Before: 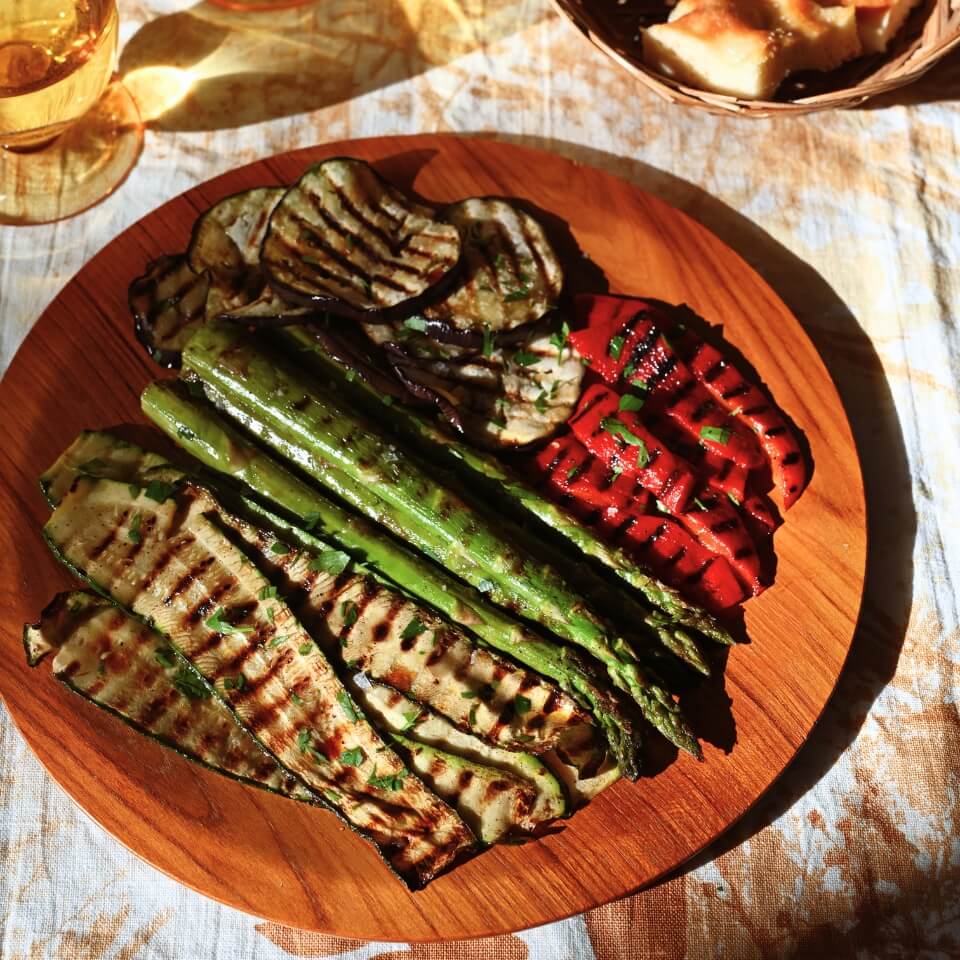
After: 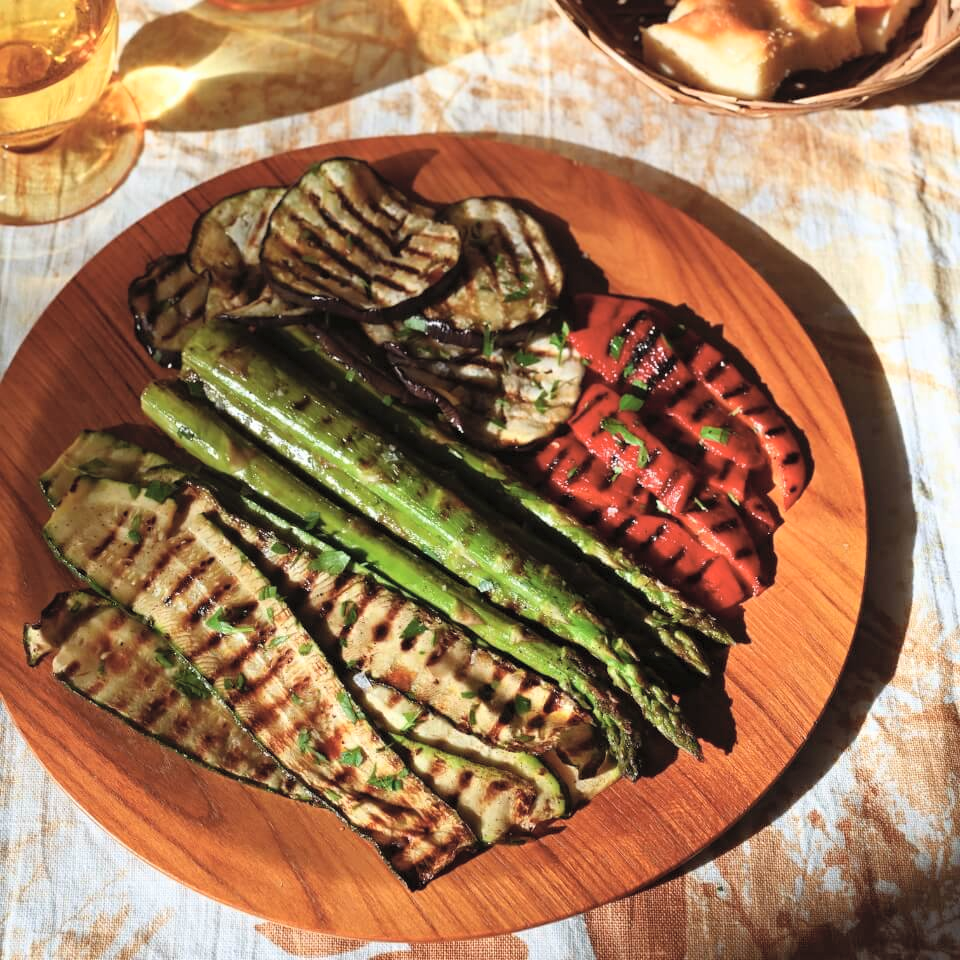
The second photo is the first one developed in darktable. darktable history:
contrast brightness saturation: brightness 0.15
color zones: curves: ch1 [(0.077, 0.436) (0.25, 0.5) (0.75, 0.5)]
